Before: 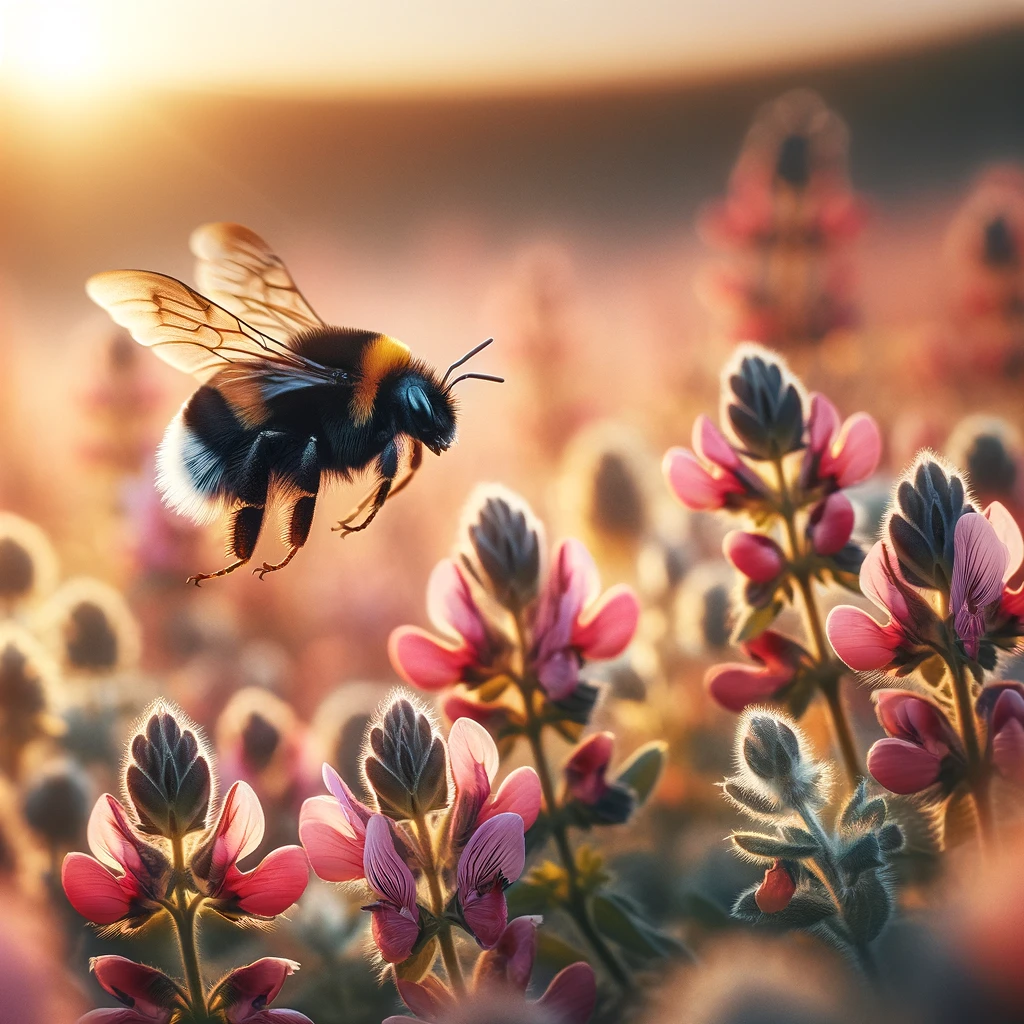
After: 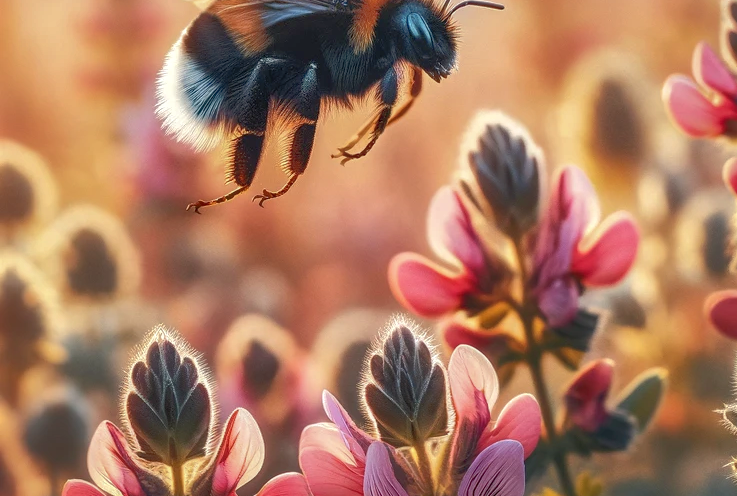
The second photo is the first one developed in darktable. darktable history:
shadows and highlights: shadows 60, highlights -60
crop: top 36.498%, right 27.964%, bottom 14.995%
local contrast: on, module defaults
